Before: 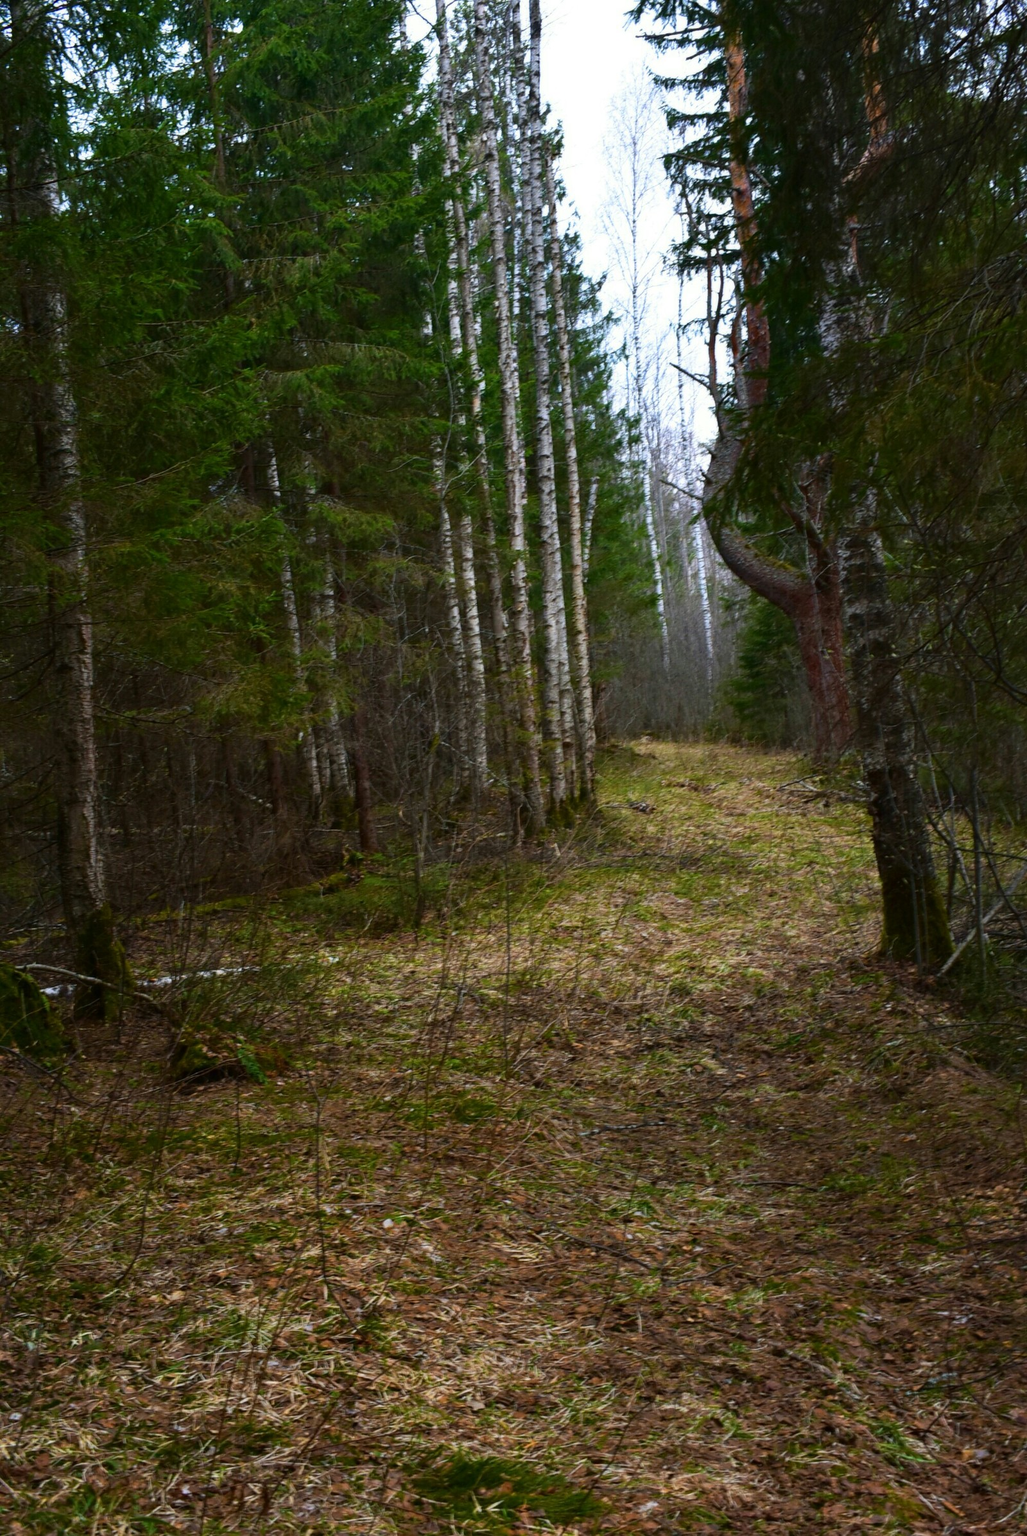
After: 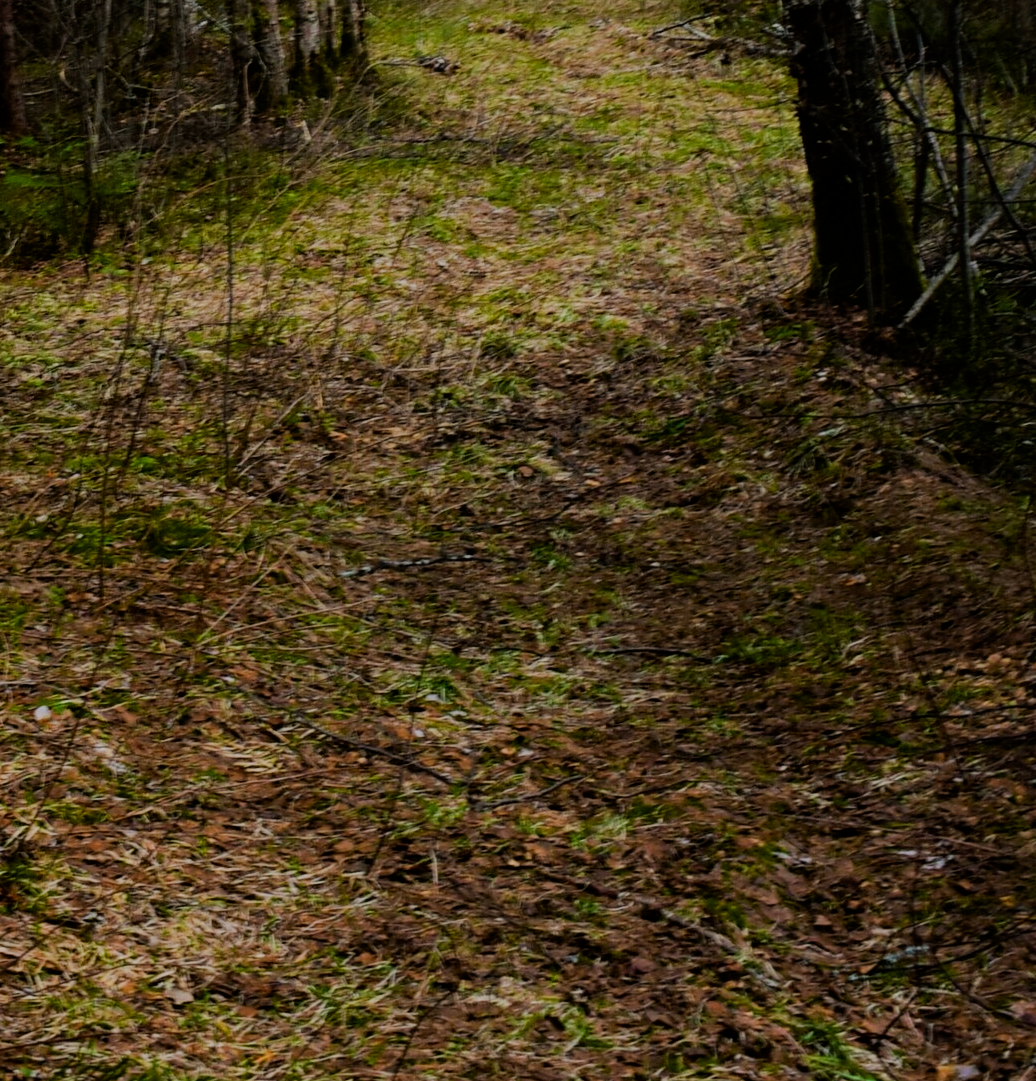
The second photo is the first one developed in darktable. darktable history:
filmic rgb: black relative exposure -6.08 EV, white relative exposure 6.96 EV, hardness 2.25
crop and rotate: left 35.221%, top 49.893%, bottom 4.917%
contrast brightness saturation: contrast 0.081, saturation 0.204
